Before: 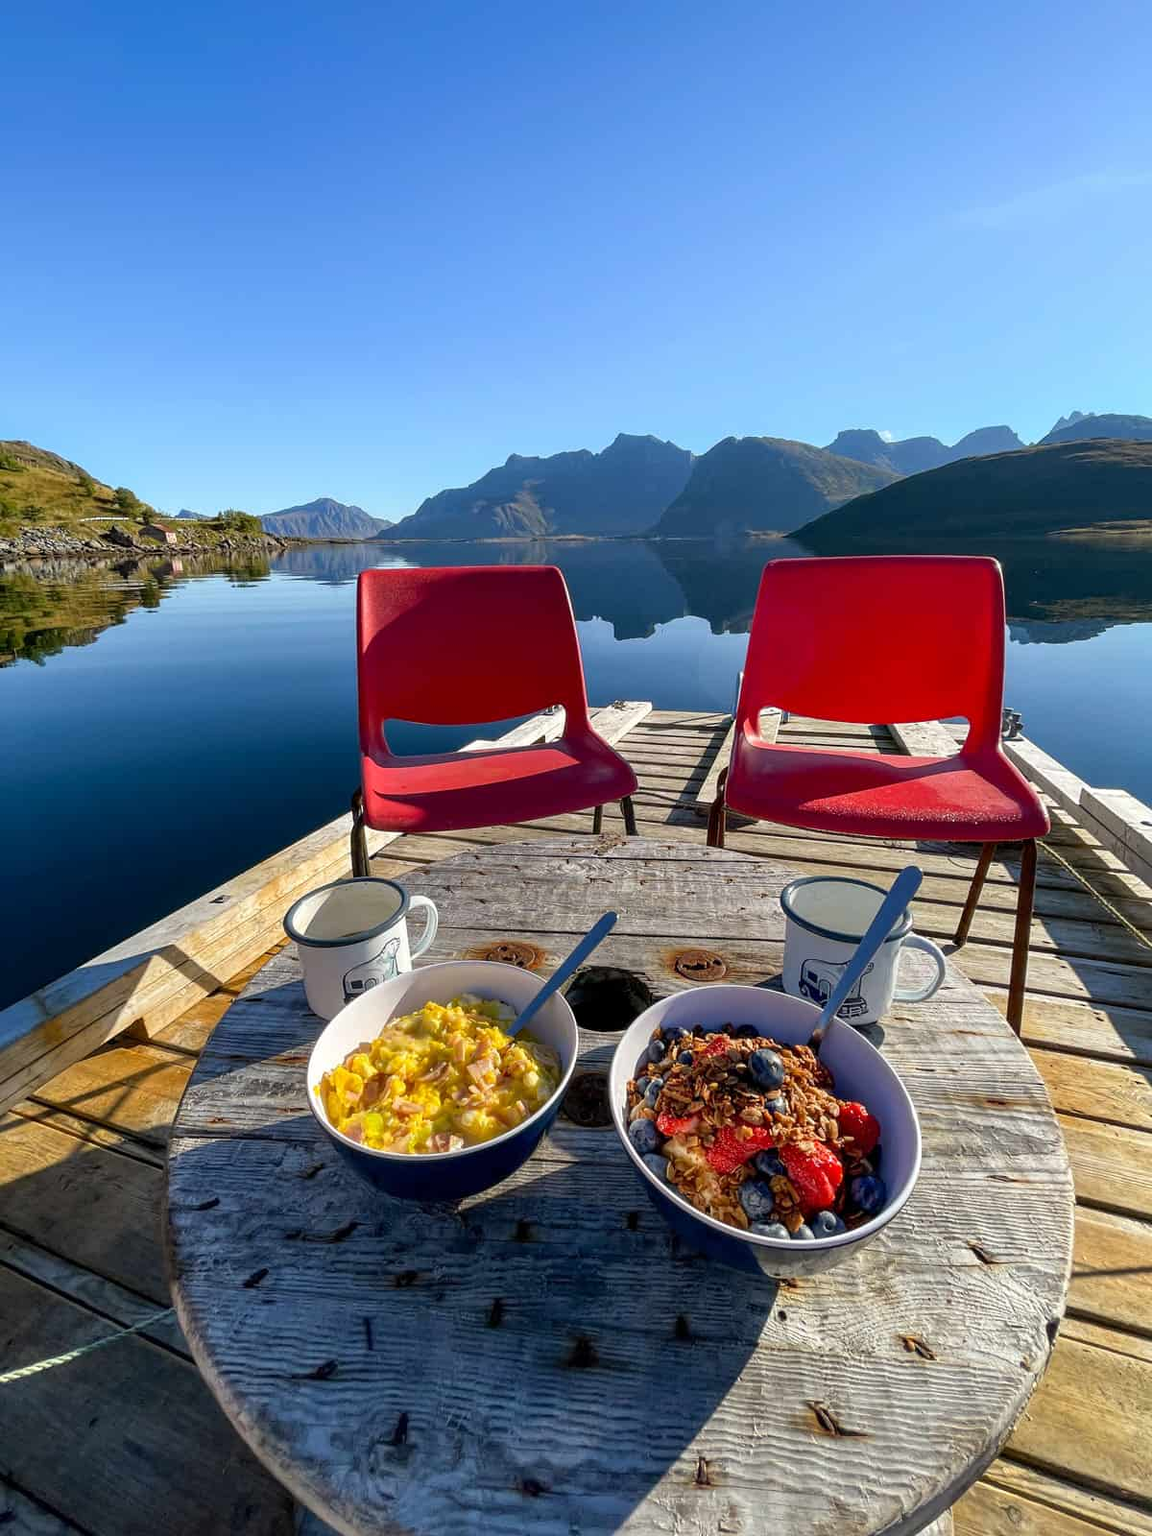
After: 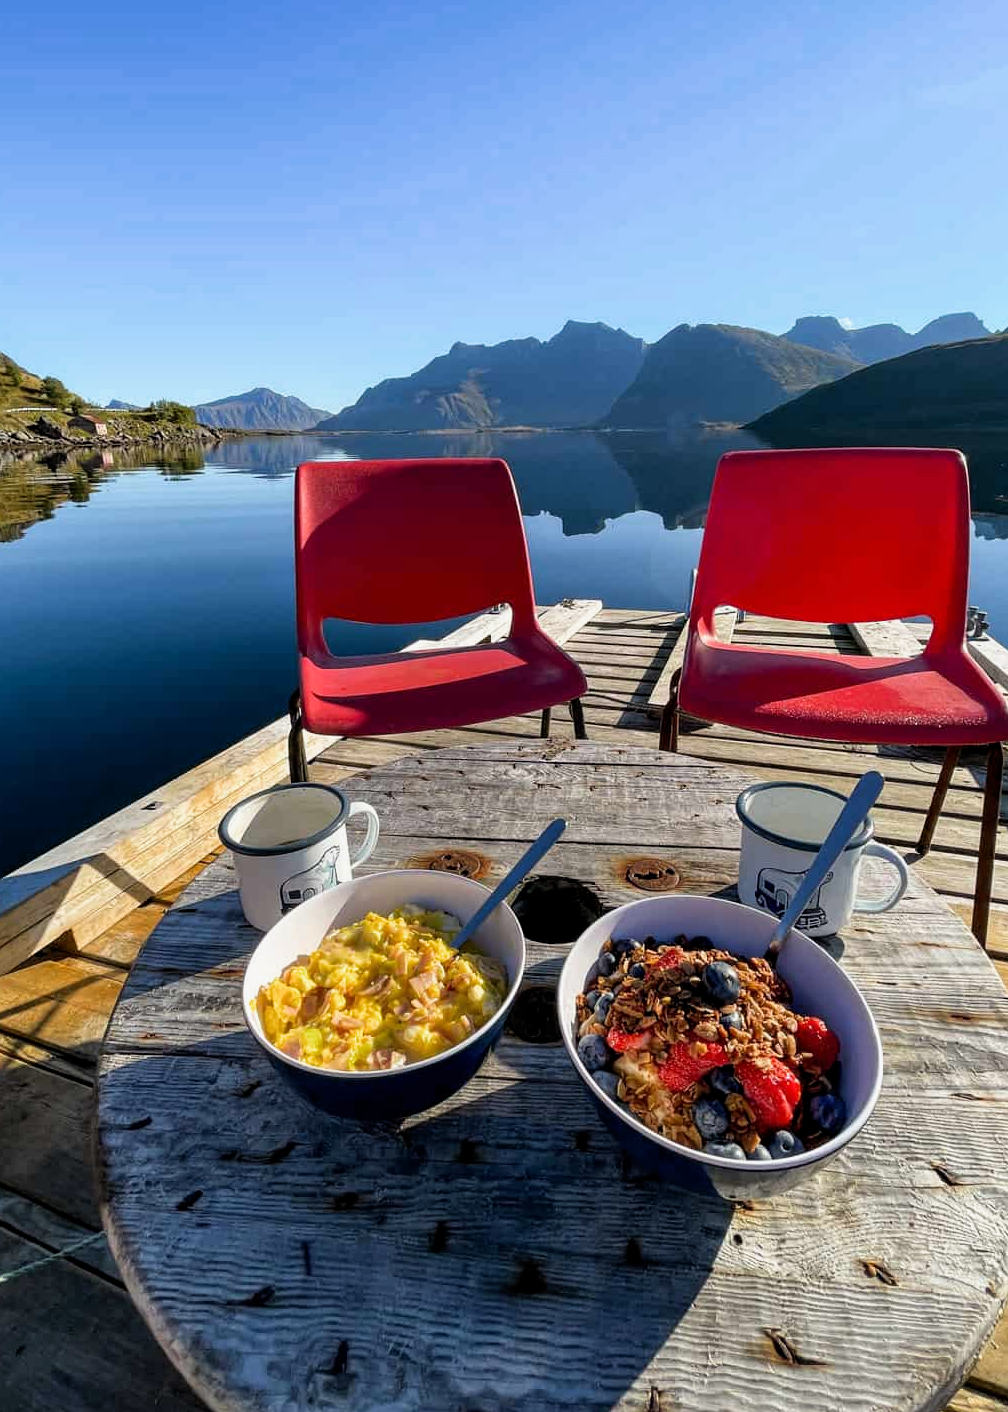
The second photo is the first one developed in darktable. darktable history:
crop: left 6.446%, top 8.188%, right 9.538%, bottom 3.548%
filmic rgb: black relative exposure -12.8 EV, white relative exposure 2.8 EV, threshold 3 EV, target black luminance 0%, hardness 8.54, latitude 70.41%, contrast 1.133, shadows ↔ highlights balance -0.395%, color science v4 (2020), enable highlight reconstruction true
